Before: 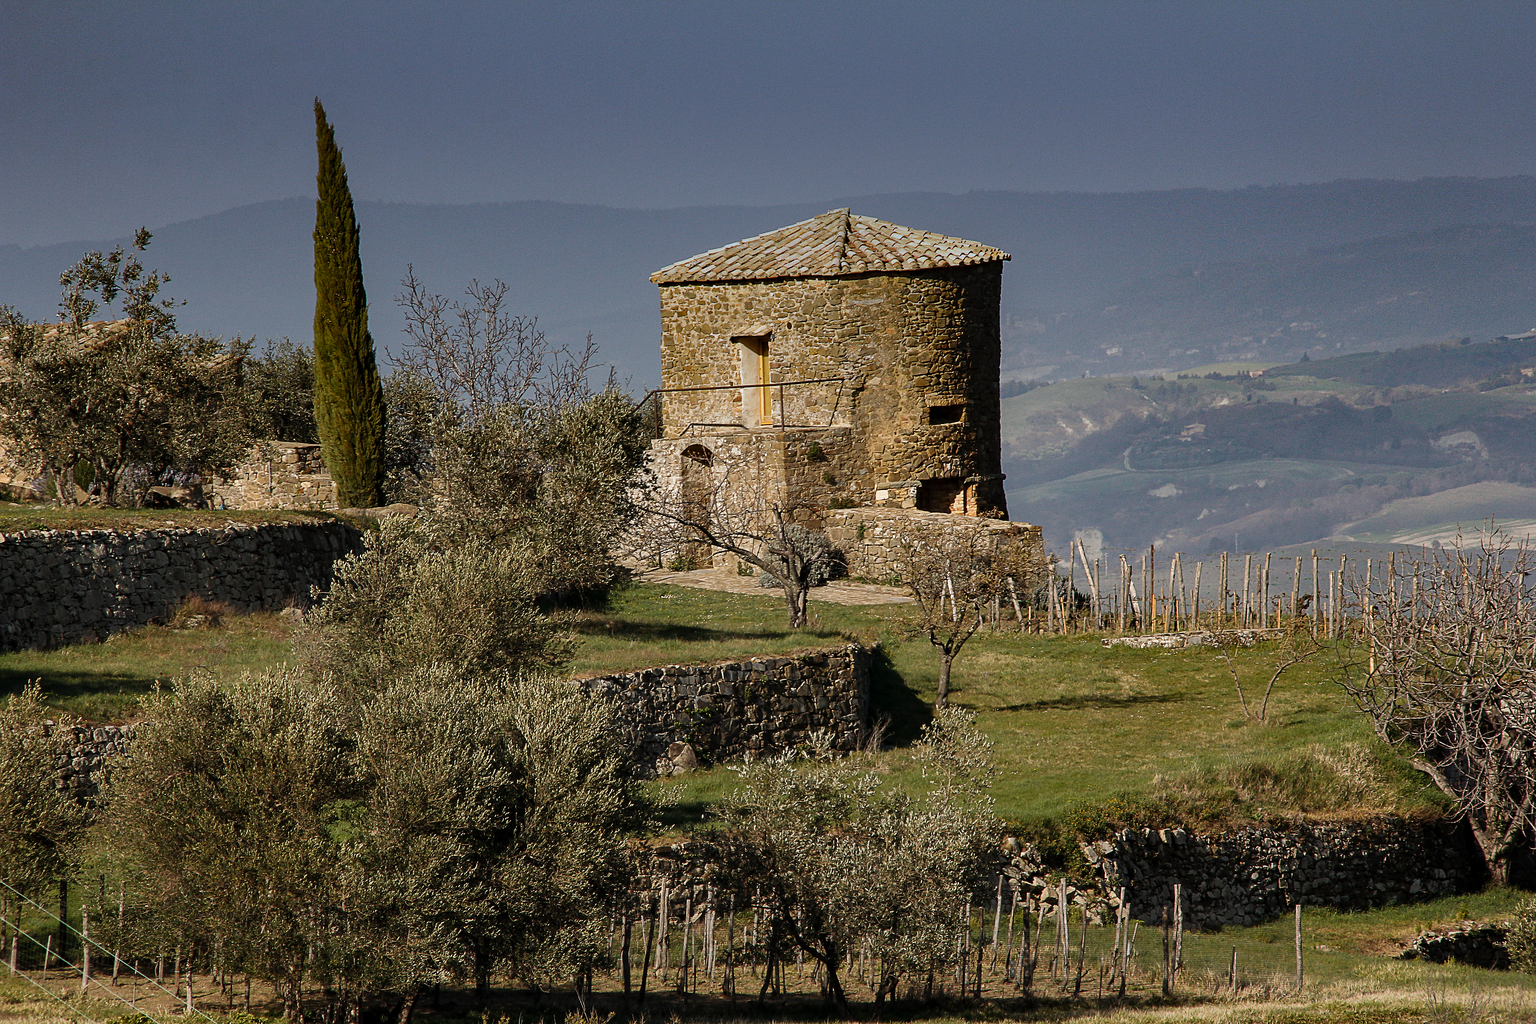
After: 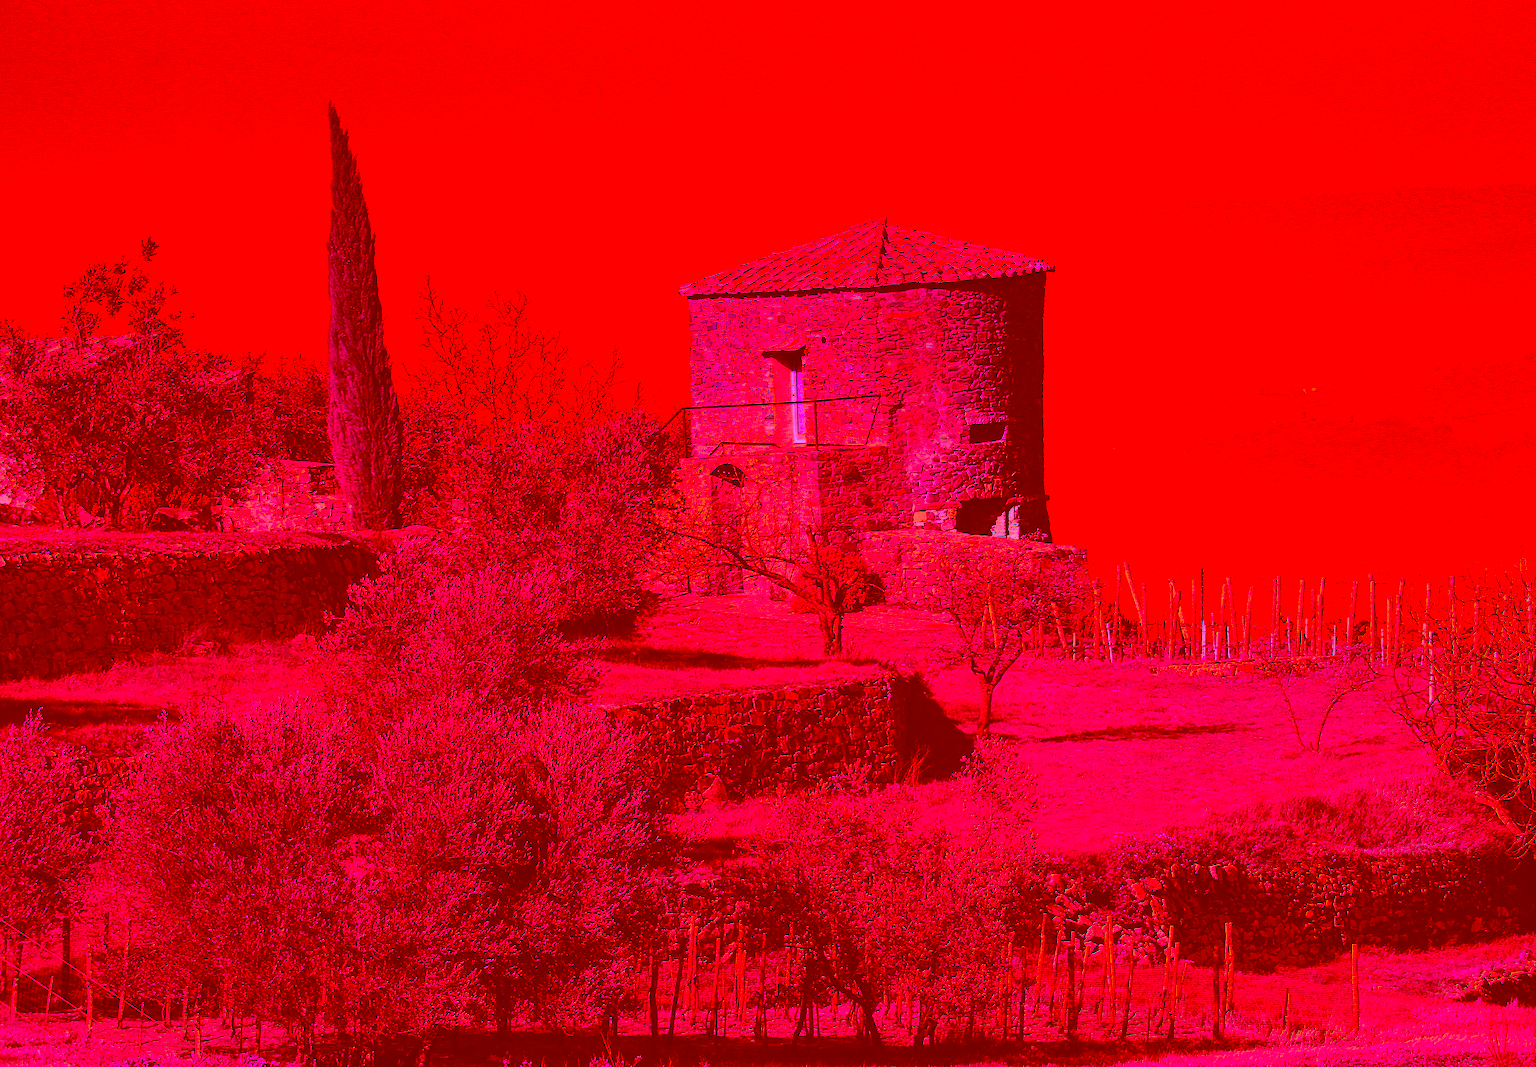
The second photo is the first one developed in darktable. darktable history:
color correction: highlights a* -39.68, highlights b* -40, shadows a* -40, shadows b* -40, saturation -3
crop: right 4.126%, bottom 0.031%
